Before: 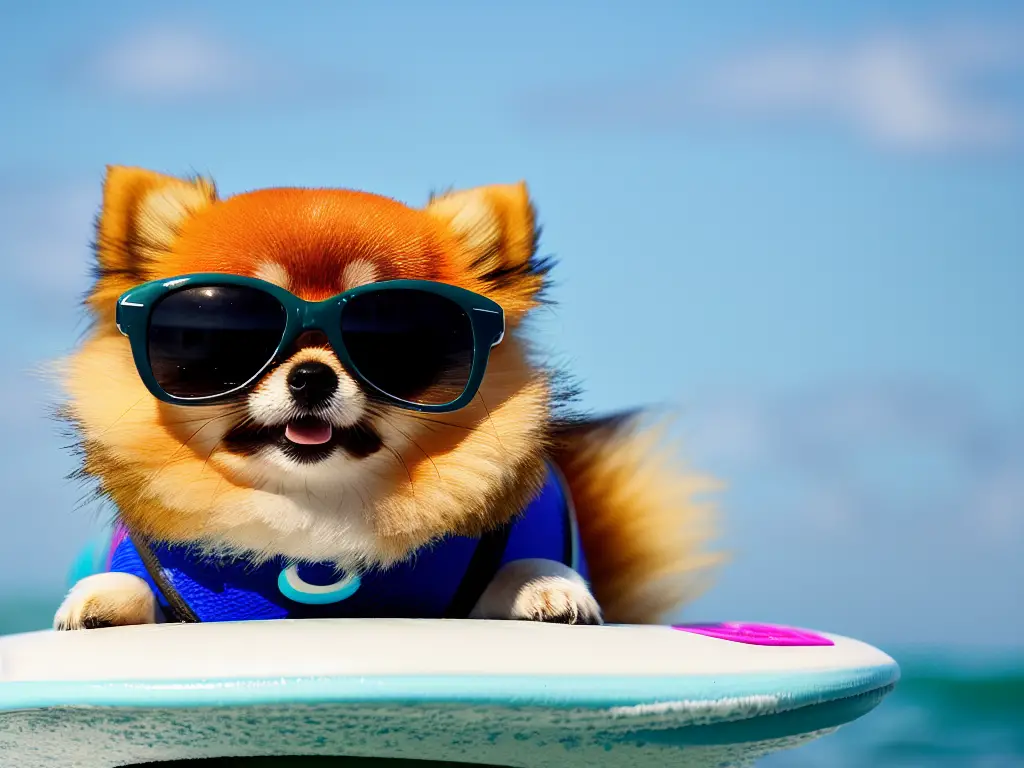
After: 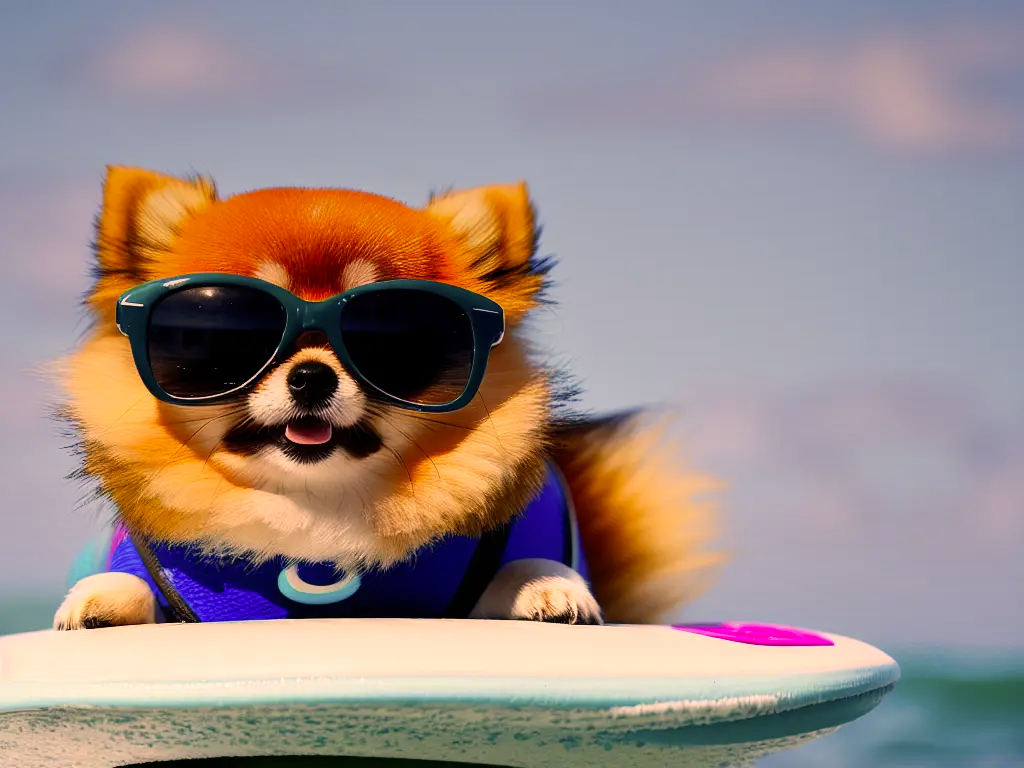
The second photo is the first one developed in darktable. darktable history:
color correction: highlights a* 17.88, highlights b* 18.79
levels: levels [0, 0.492, 0.984]
graduated density: on, module defaults
